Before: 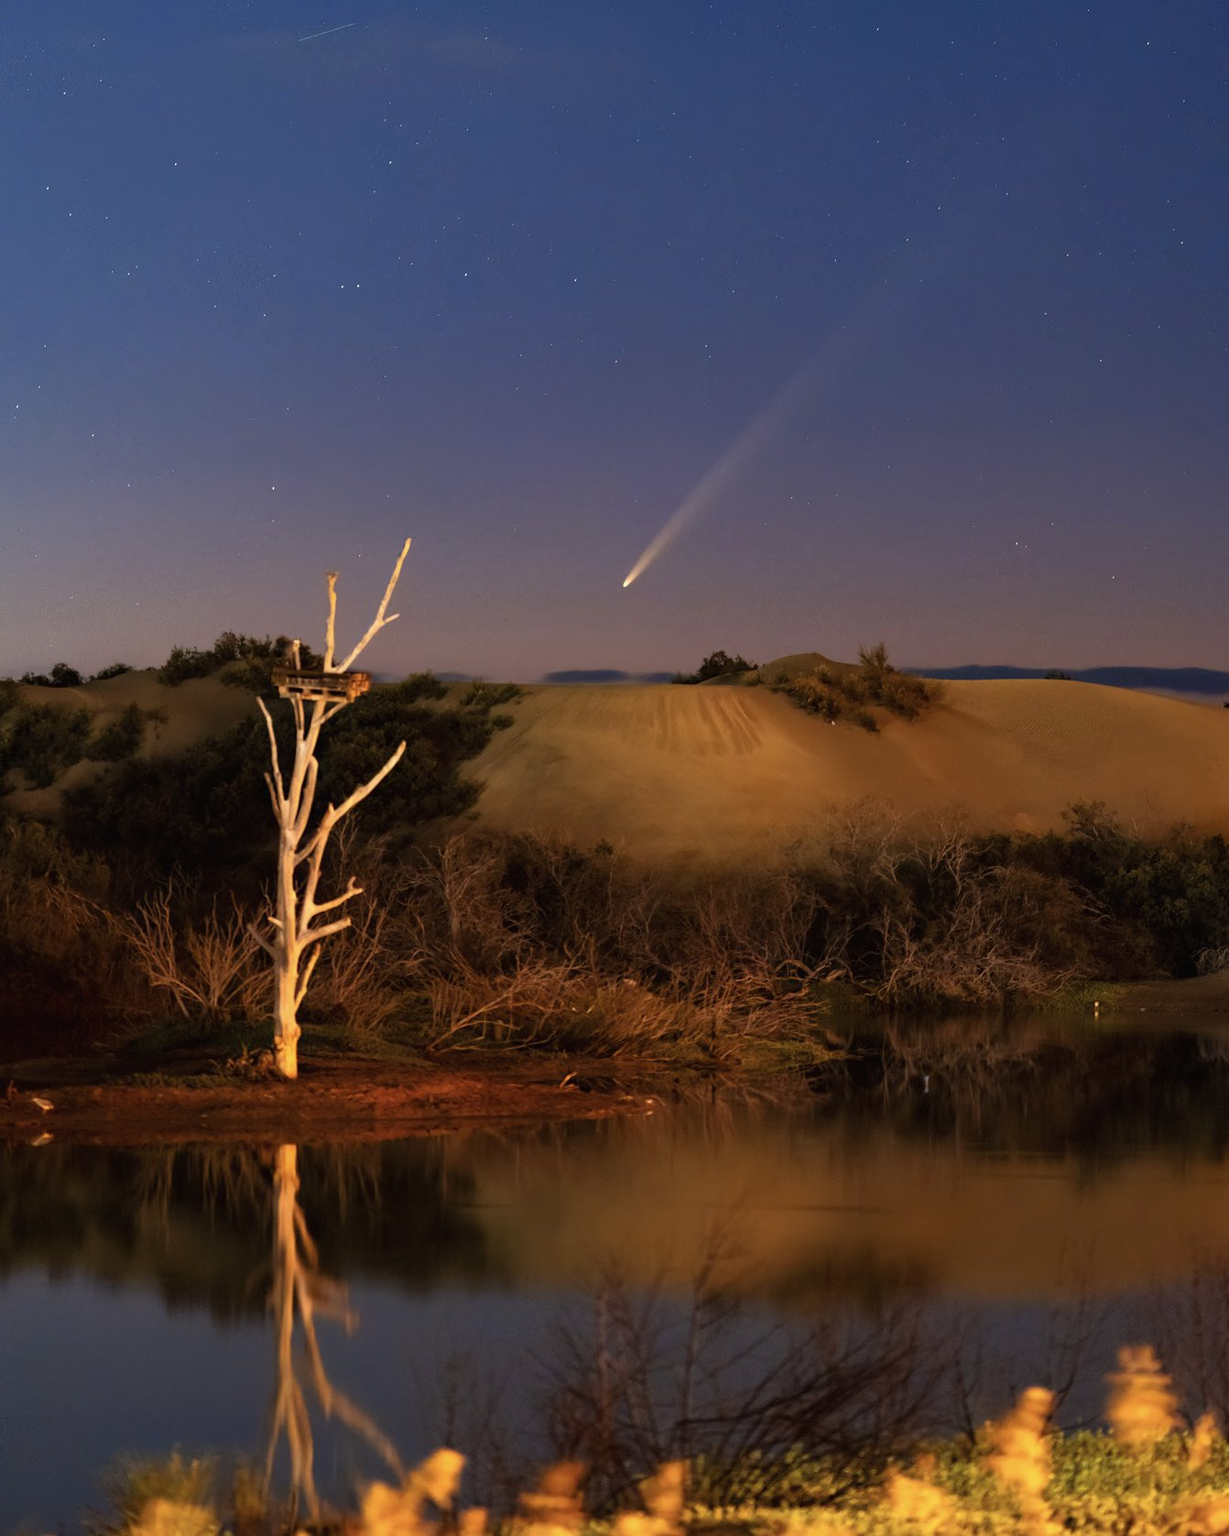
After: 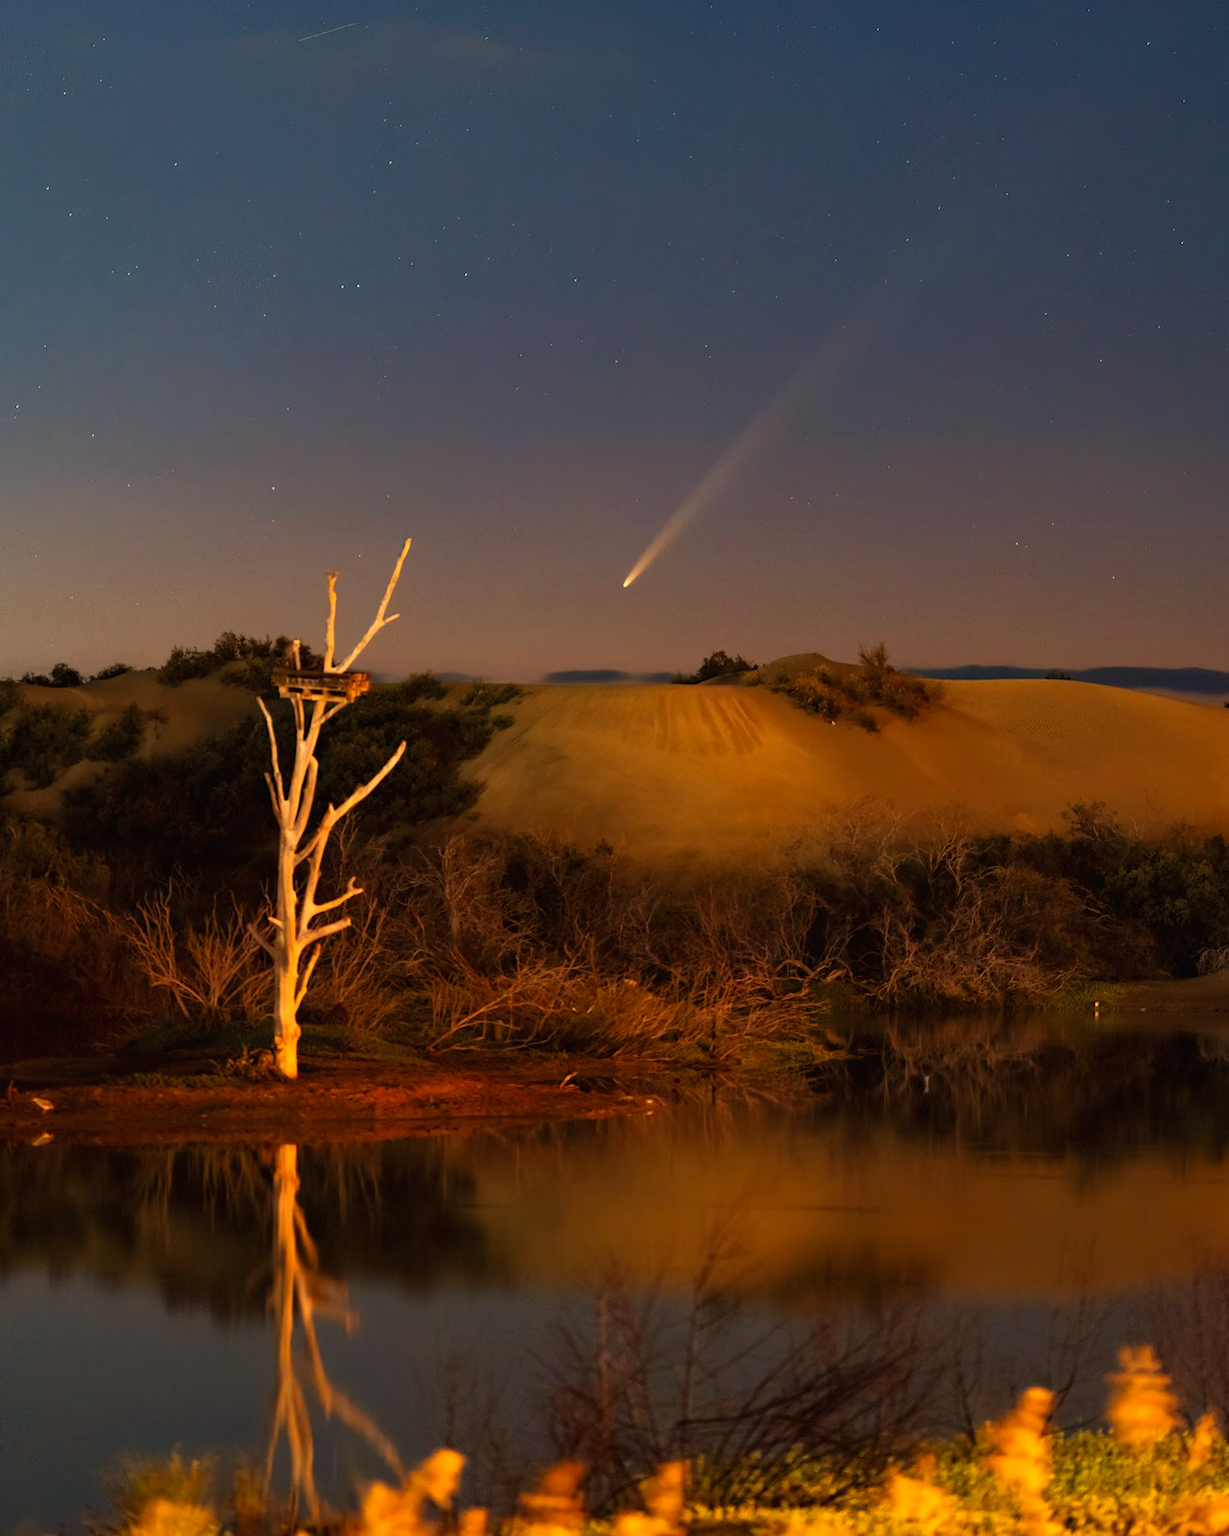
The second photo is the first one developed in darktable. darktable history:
white balance: red 1.08, blue 0.791
exposure: exposure -0.151 EV, compensate highlight preservation false
